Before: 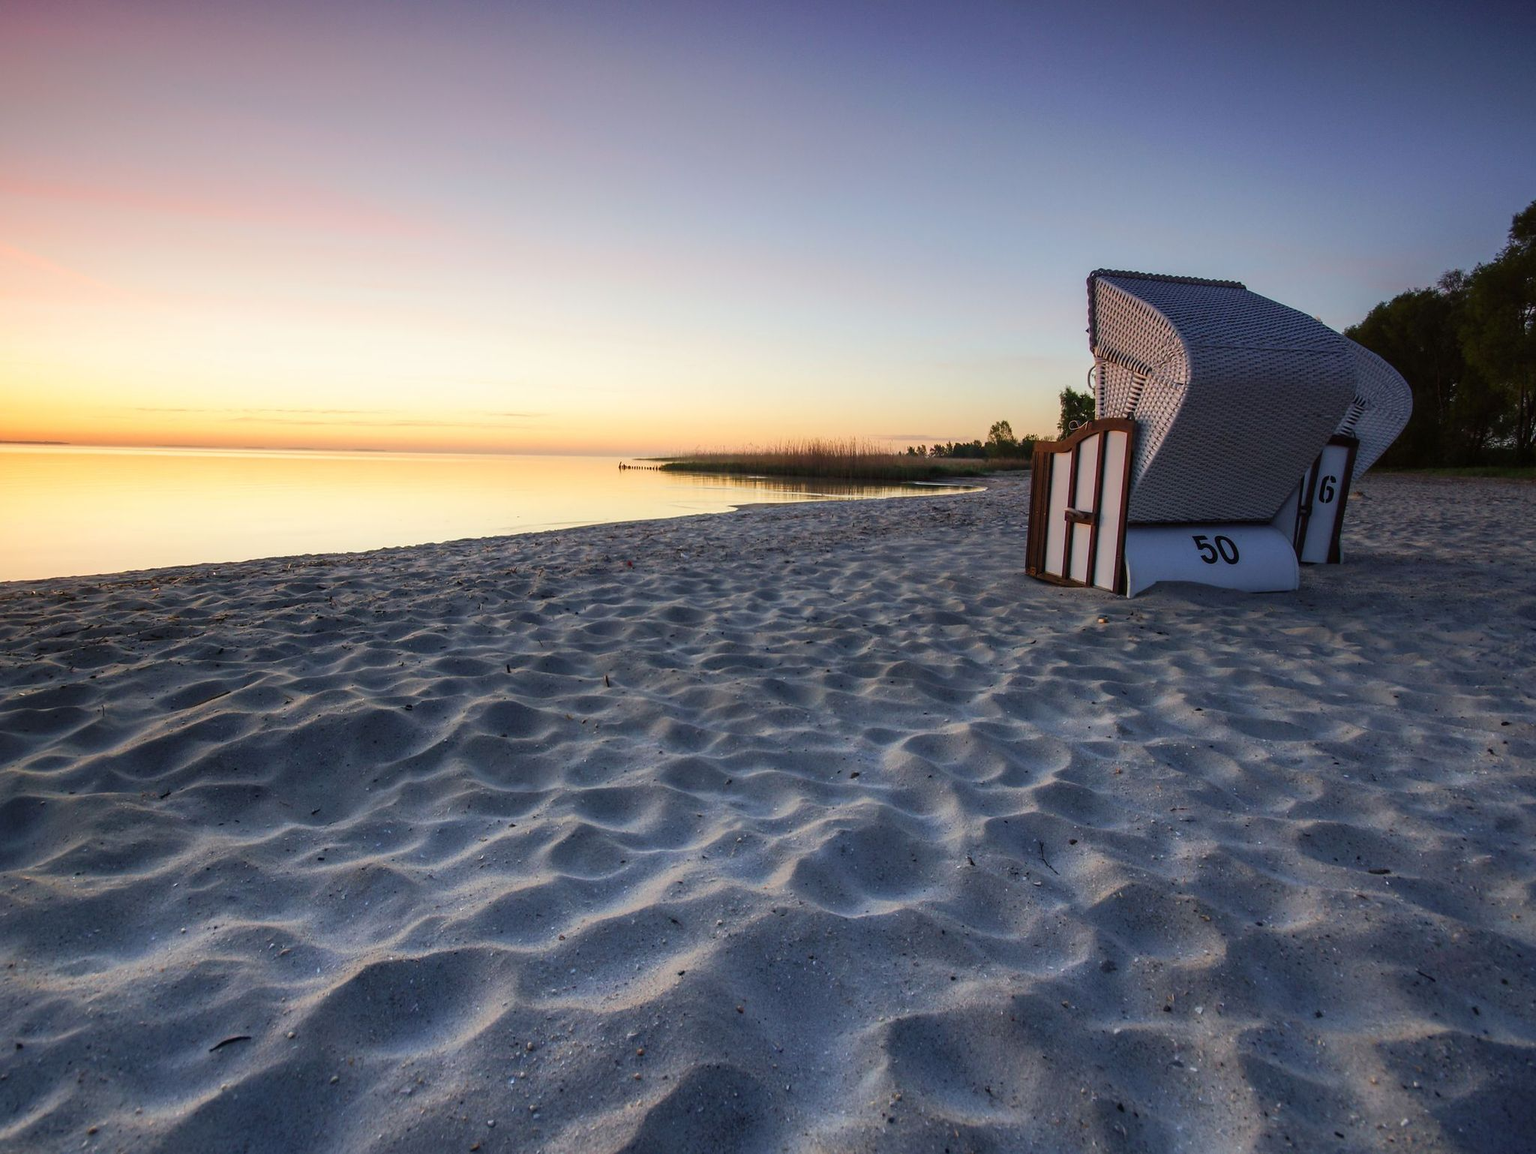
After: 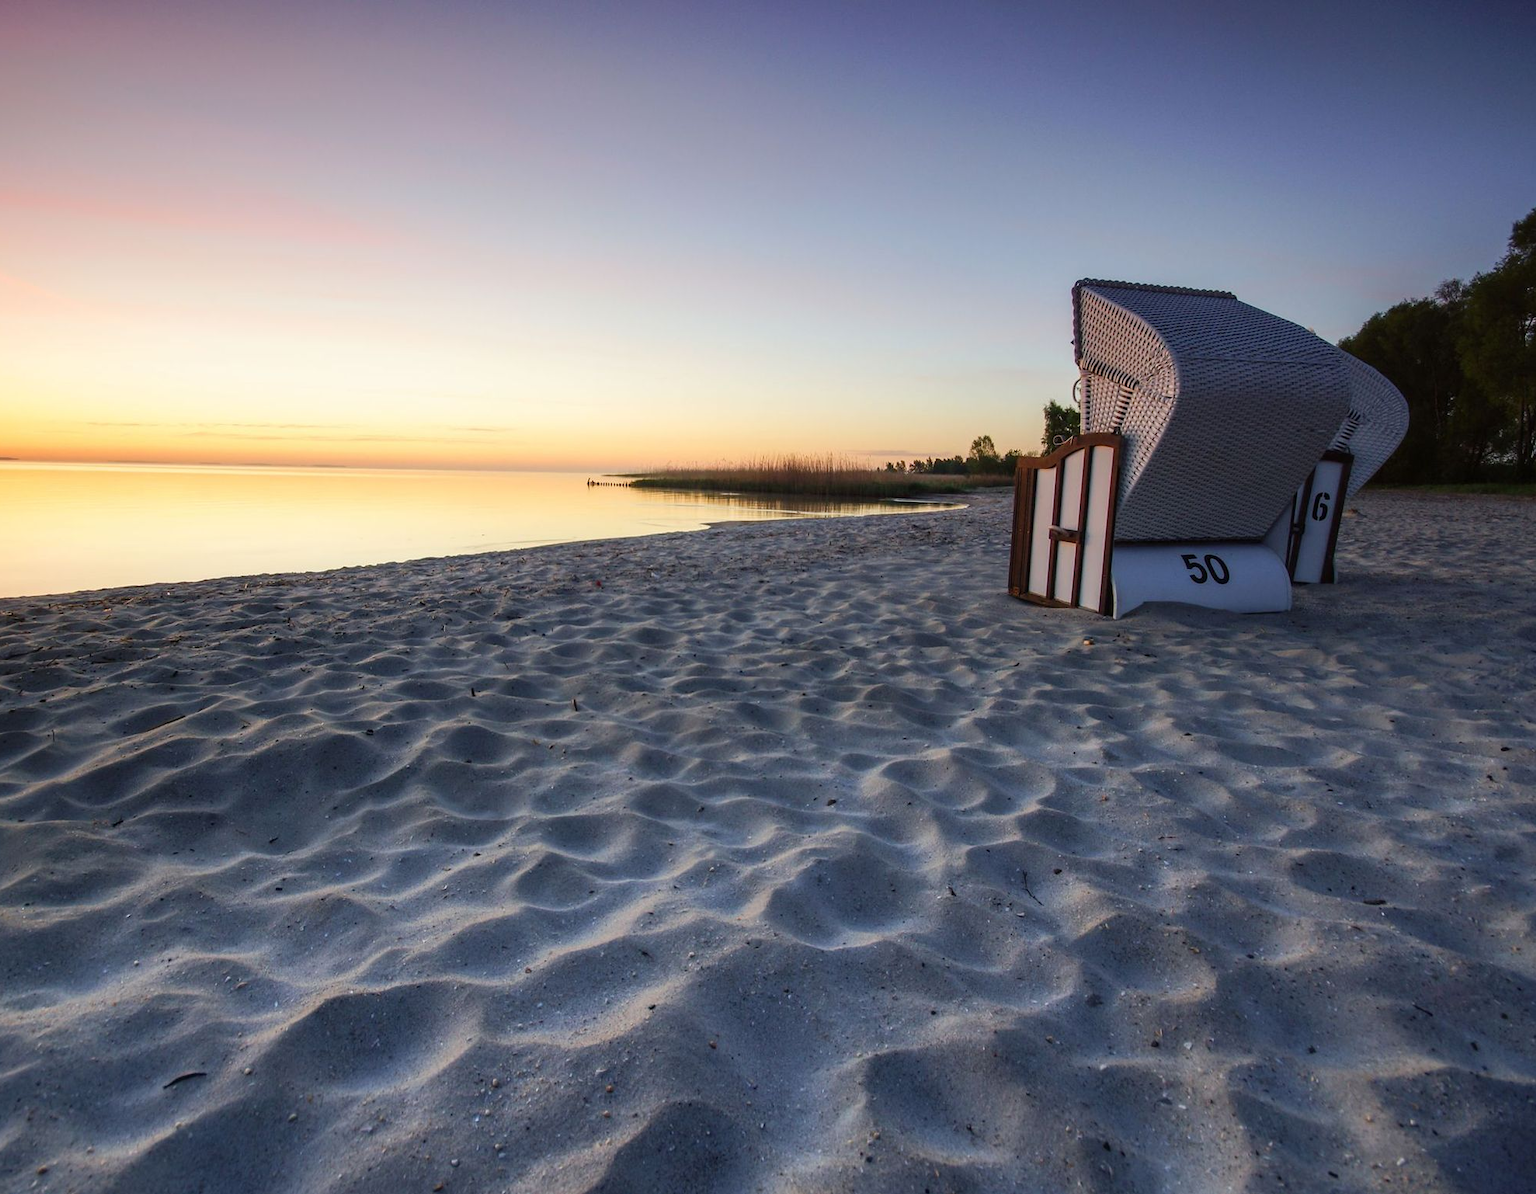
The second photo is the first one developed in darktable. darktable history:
crop and rotate: left 3.405%
